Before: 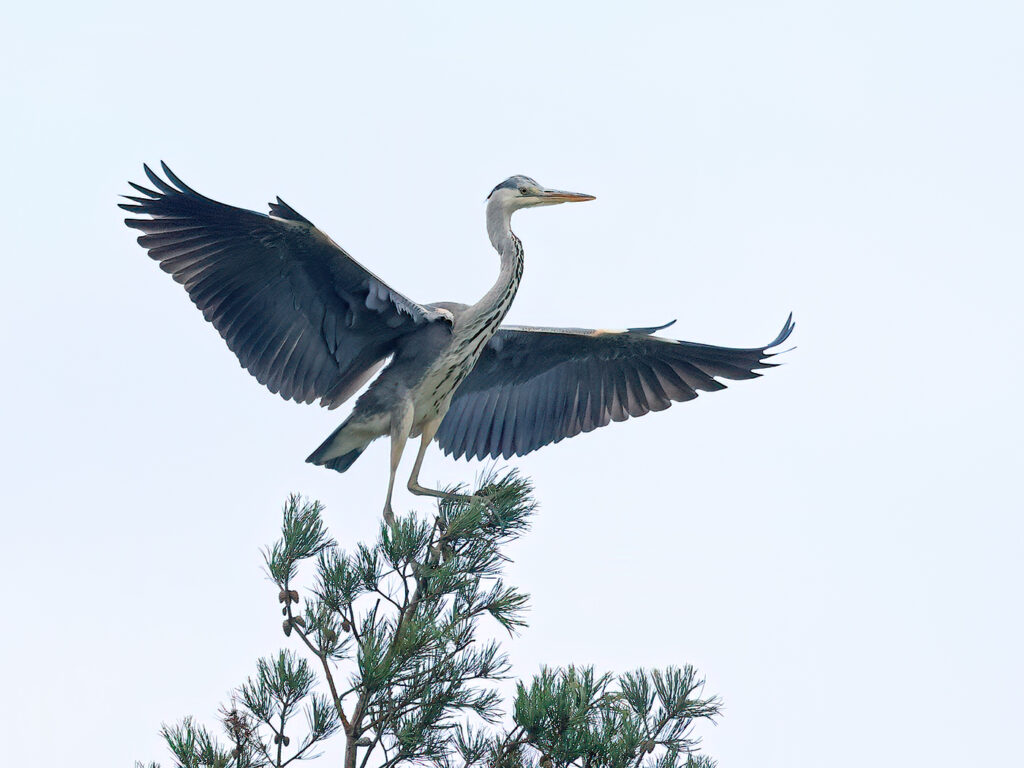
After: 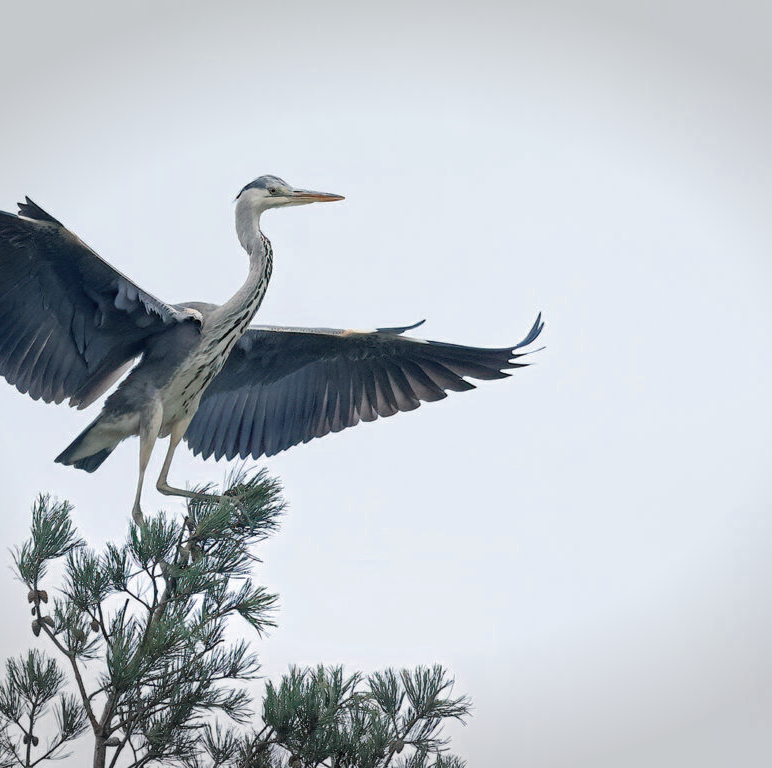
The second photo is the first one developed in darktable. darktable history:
crop and rotate: left 24.6%
vignetting: fall-off start 100%, brightness -0.282, width/height ratio 1.31
color zones: curves: ch0 [(0, 0.5) (0.125, 0.4) (0.25, 0.5) (0.375, 0.4) (0.5, 0.4) (0.625, 0.35) (0.75, 0.35) (0.875, 0.5)]; ch1 [(0, 0.35) (0.125, 0.45) (0.25, 0.35) (0.375, 0.35) (0.5, 0.35) (0.625, 0.35) (0.75, 0.45) (0.875, 0.35)]; ch2 [(0, 0.6) (0.125, 0.5) (0.25, 0.5) (0.375, 0.6) (0.5, 0.6) (0.625, 0.5) (0.75, 0.5) (0.875, 0.5)]
